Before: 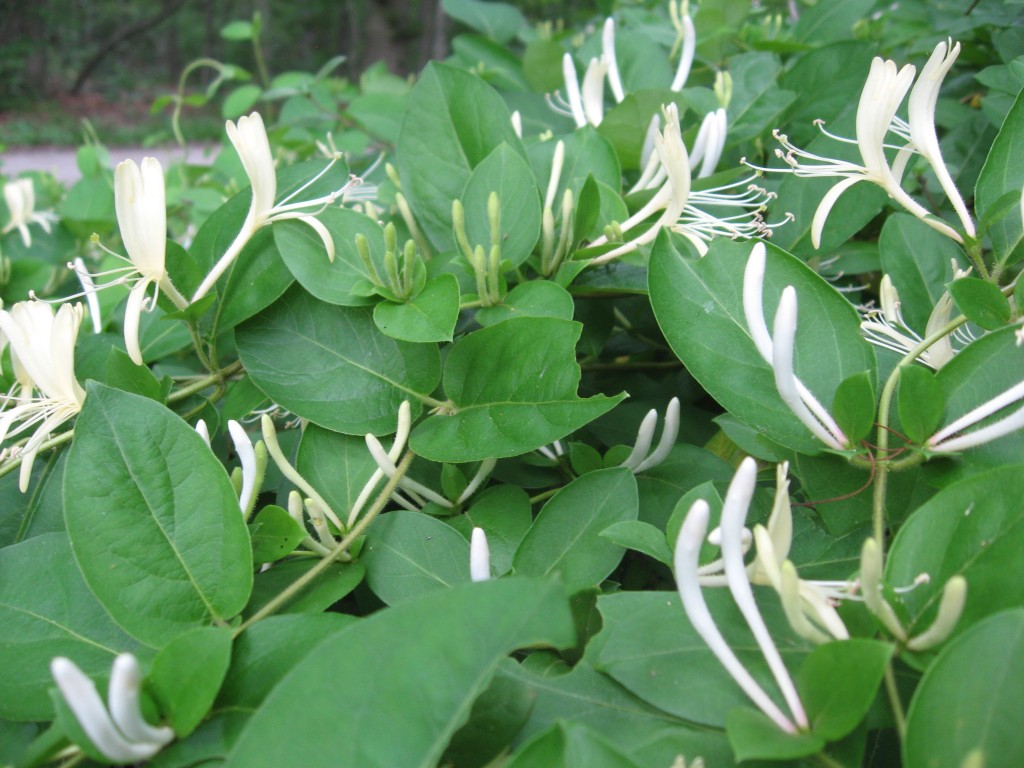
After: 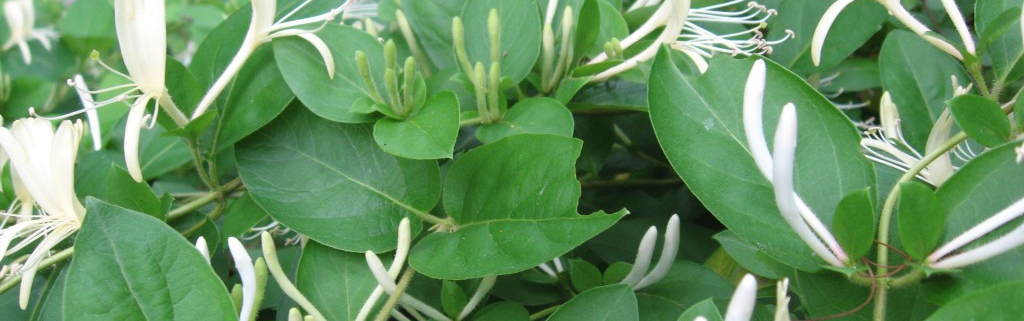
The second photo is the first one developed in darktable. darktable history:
rotate and perspective: crop left 0, crop top 0
crop and rotate: top 23.84%, bottom 34.294%
